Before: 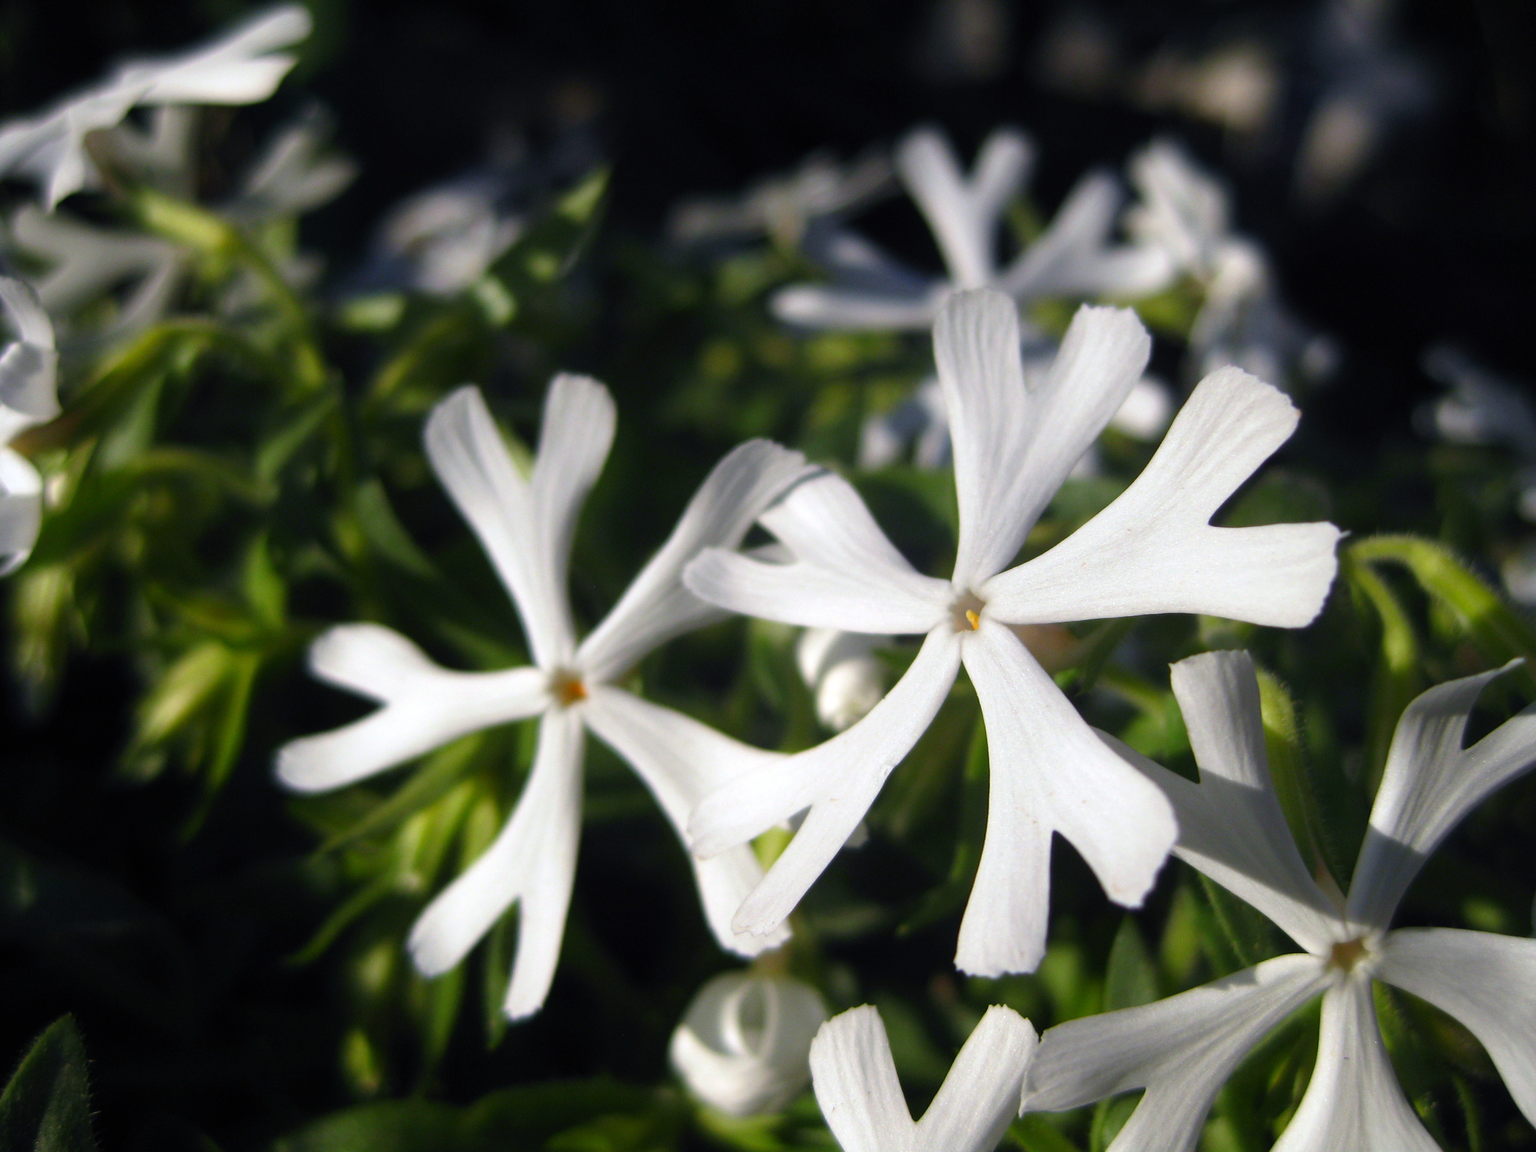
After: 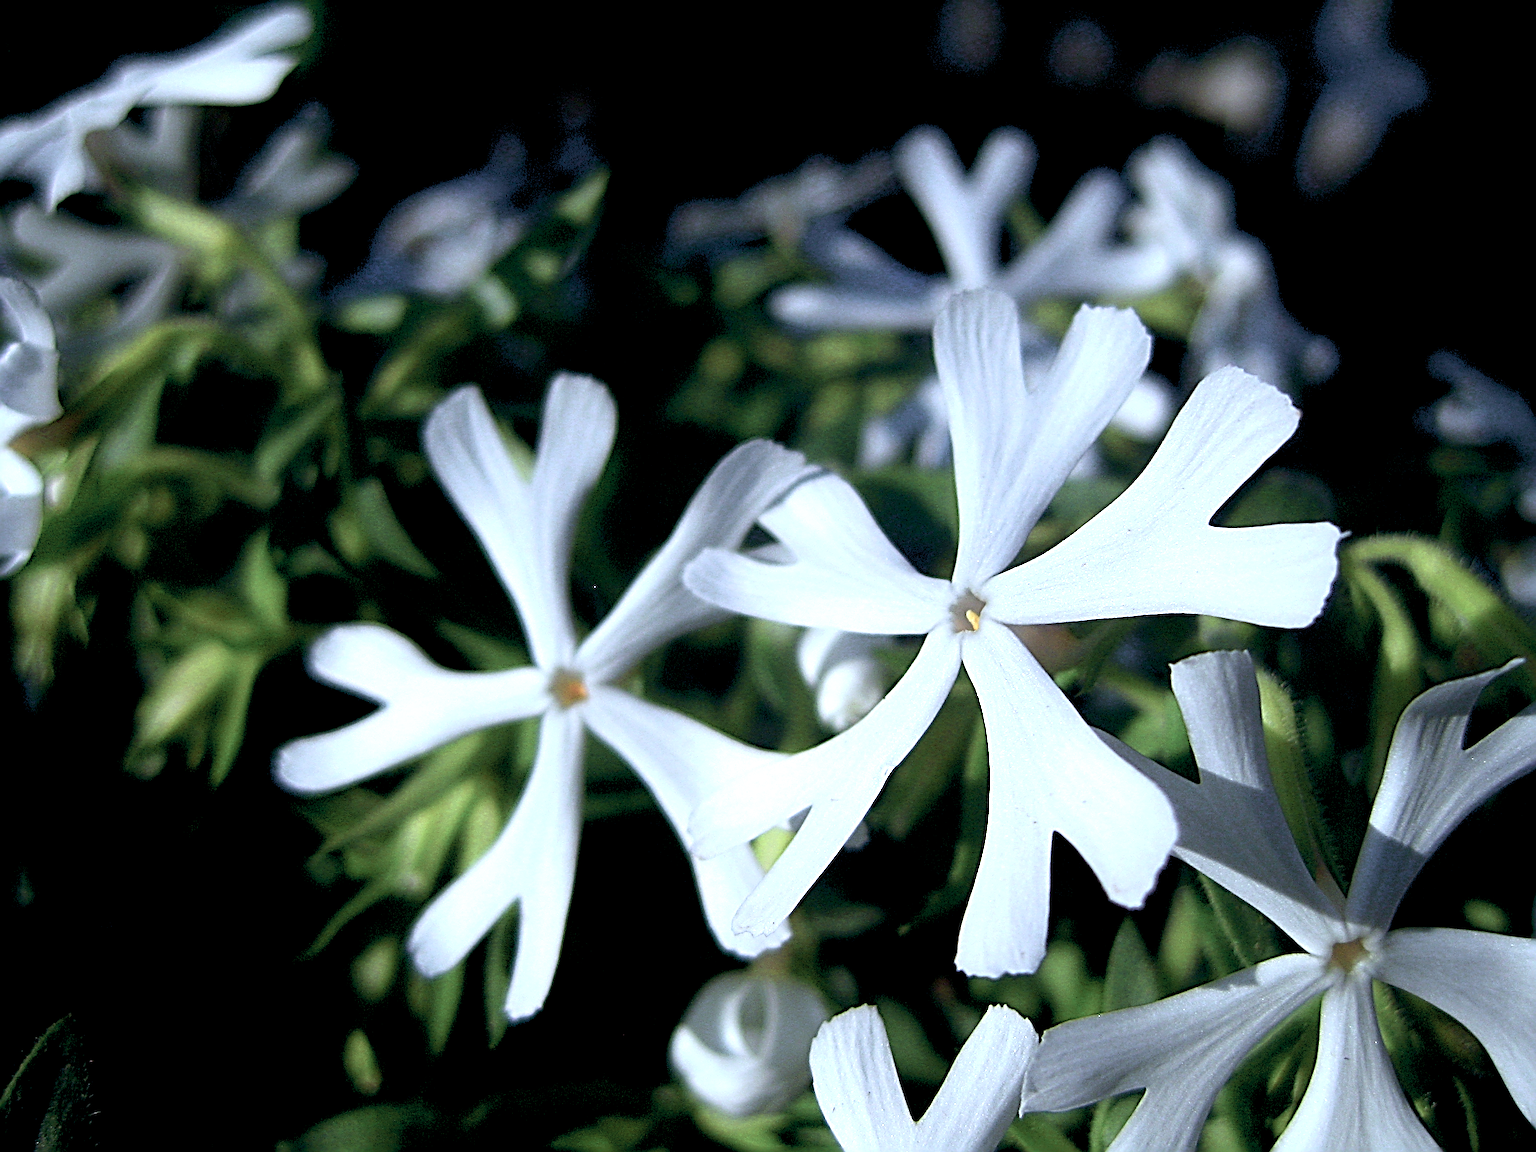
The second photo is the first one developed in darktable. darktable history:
shadows and highlights: shadows -11.65, white point adjustment 3.87, highlights 28.62
color balance rgb: shadows lift › chroma 1.041%, shadows lift › hue 30.97°, global offset › luminance -1.423%, linear chroma grading › global chroma 15.546%, perceptual saturation grading › global saturation -27.903%, saturation formula JzAzBz (2021)
color calibration: illuminant custom, x 0.388, y 0.387, temperature 3802.91 K
sharpen: radius 4.013, amount 1.984
contrast equalizer: y [[0.439, 0.44, 0.442, 0.457, 0.493, 0.498], [0.5 ×6], [0.5 ×6], [0 ×6], [0 ×6]], mix 0.369
